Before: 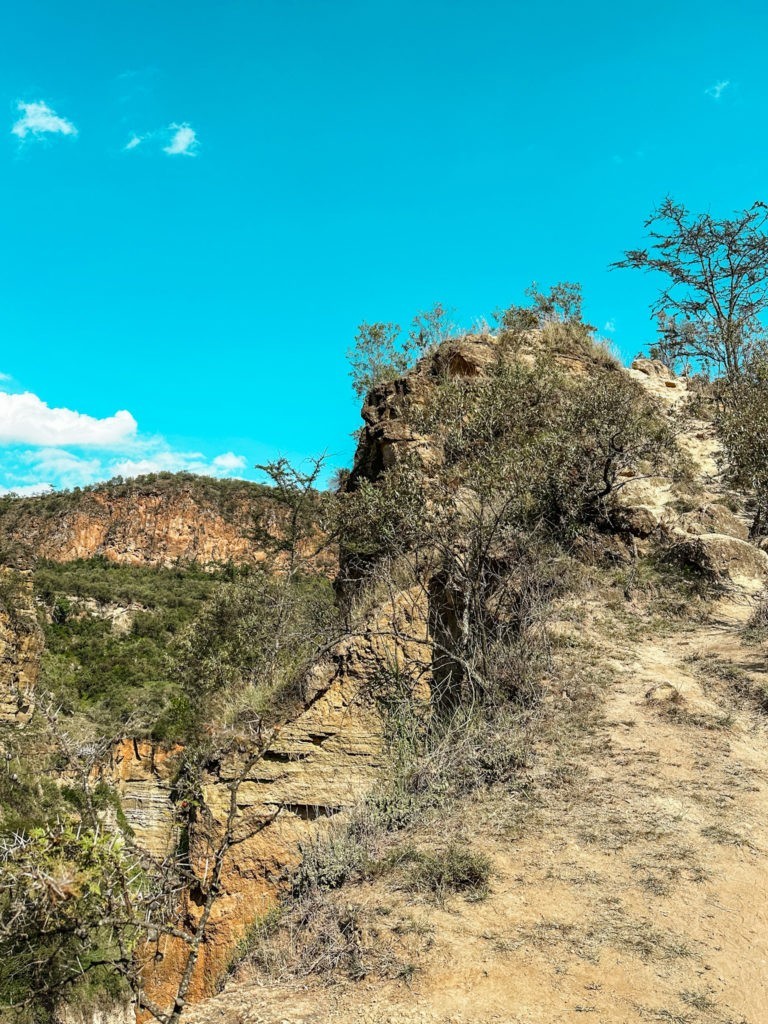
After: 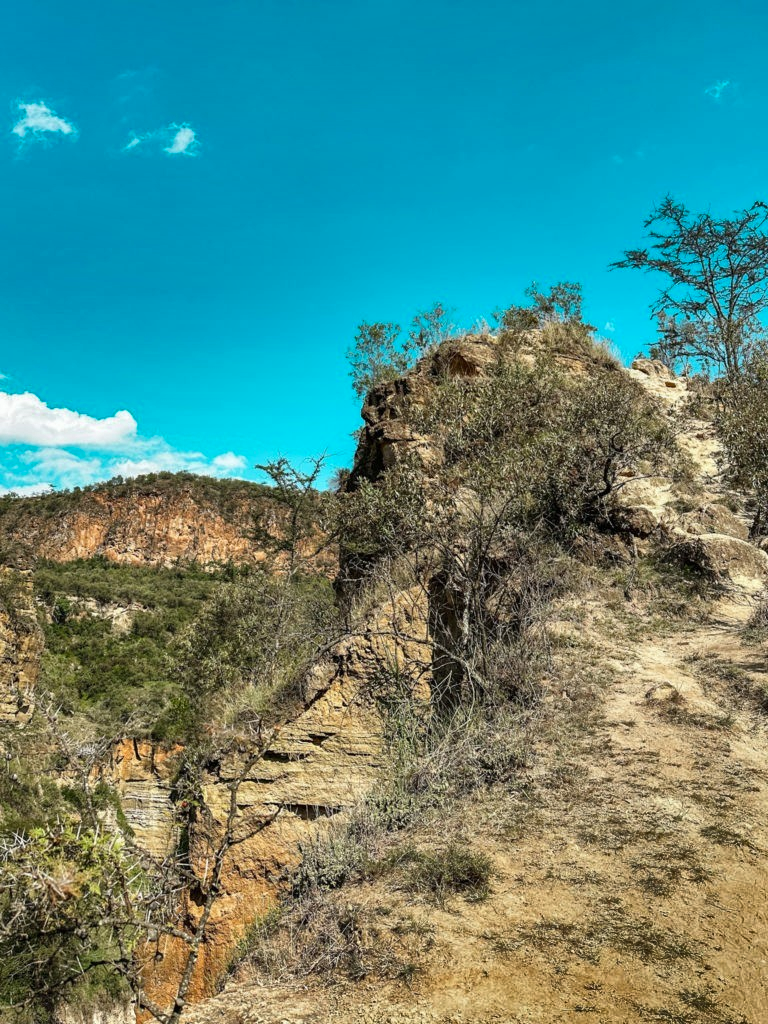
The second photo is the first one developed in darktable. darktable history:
shadows and highlights: shadows 20.91, highlights -82.73, soften with gaussian
tone equalizer: -8 EV 0.06 EV, smoothing diameter 25%, edges refinement/feathering 10, preserve details guided filter
